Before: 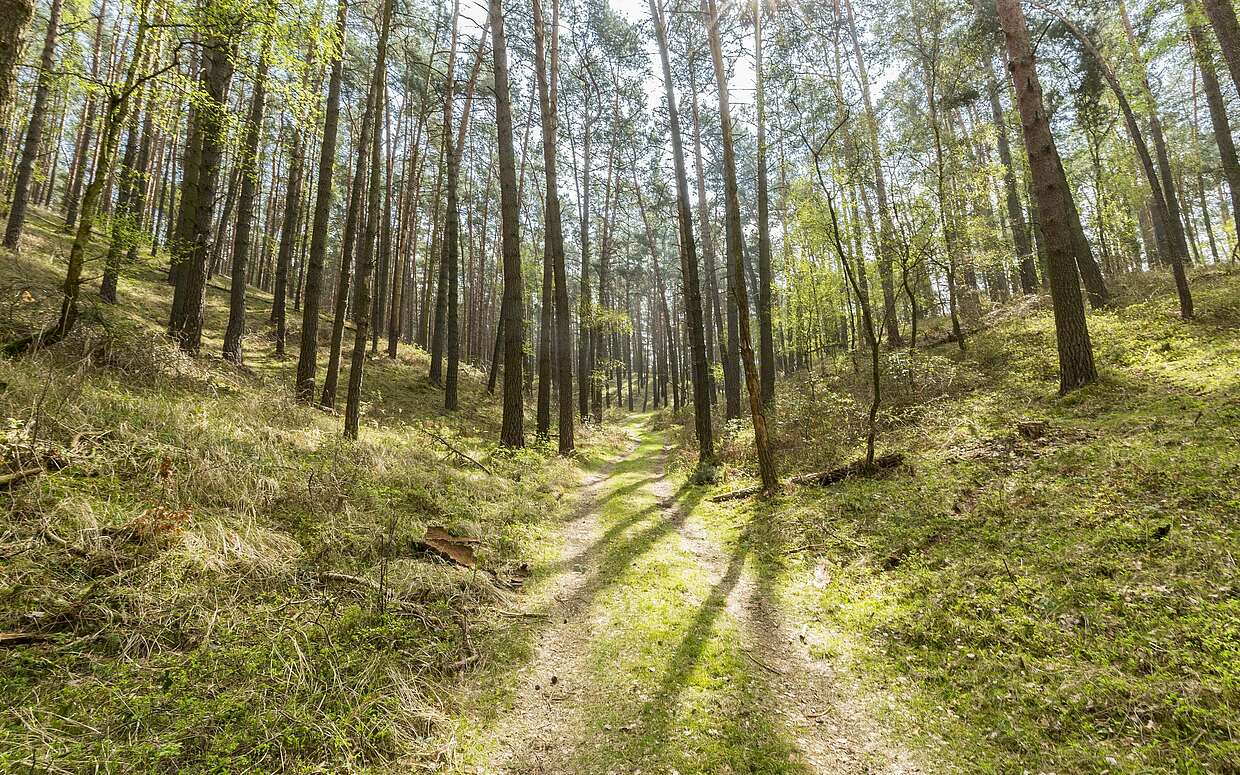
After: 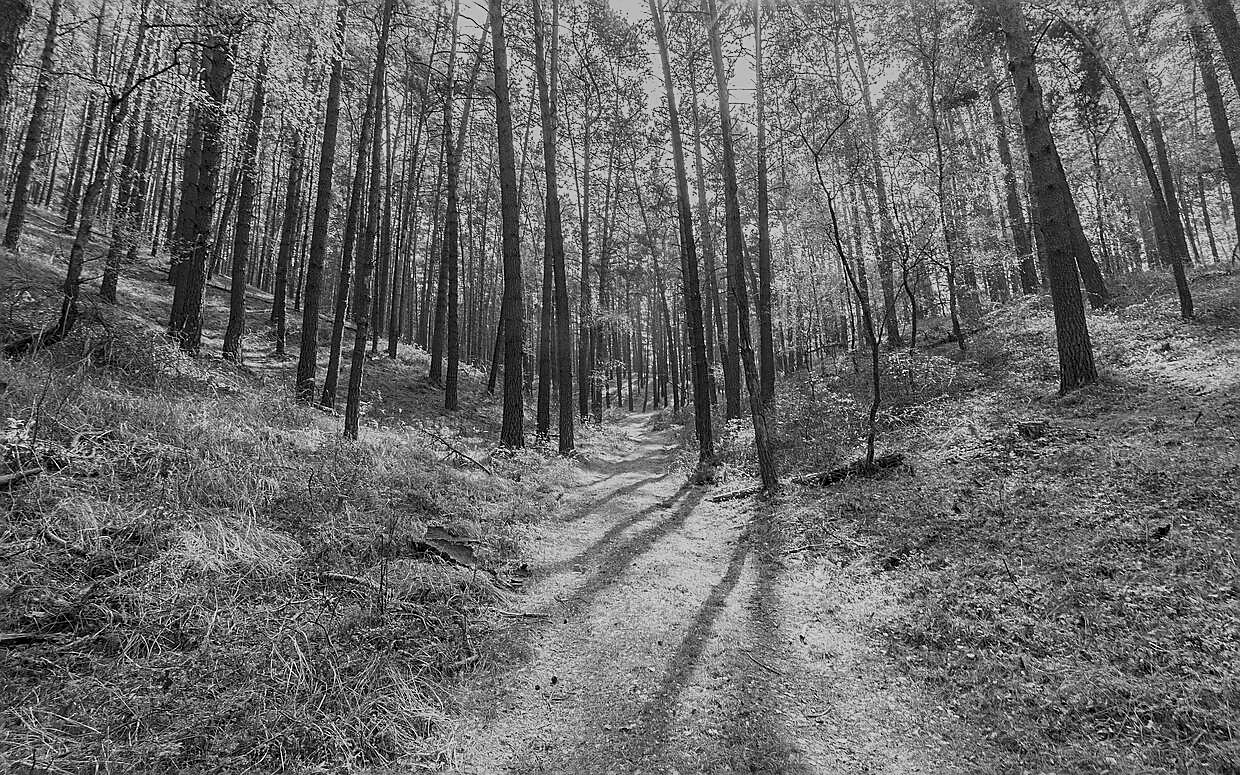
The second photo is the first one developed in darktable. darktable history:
sharpen: on, module defaults
monochrome: a 79.32, b 81.83, size 1.1
